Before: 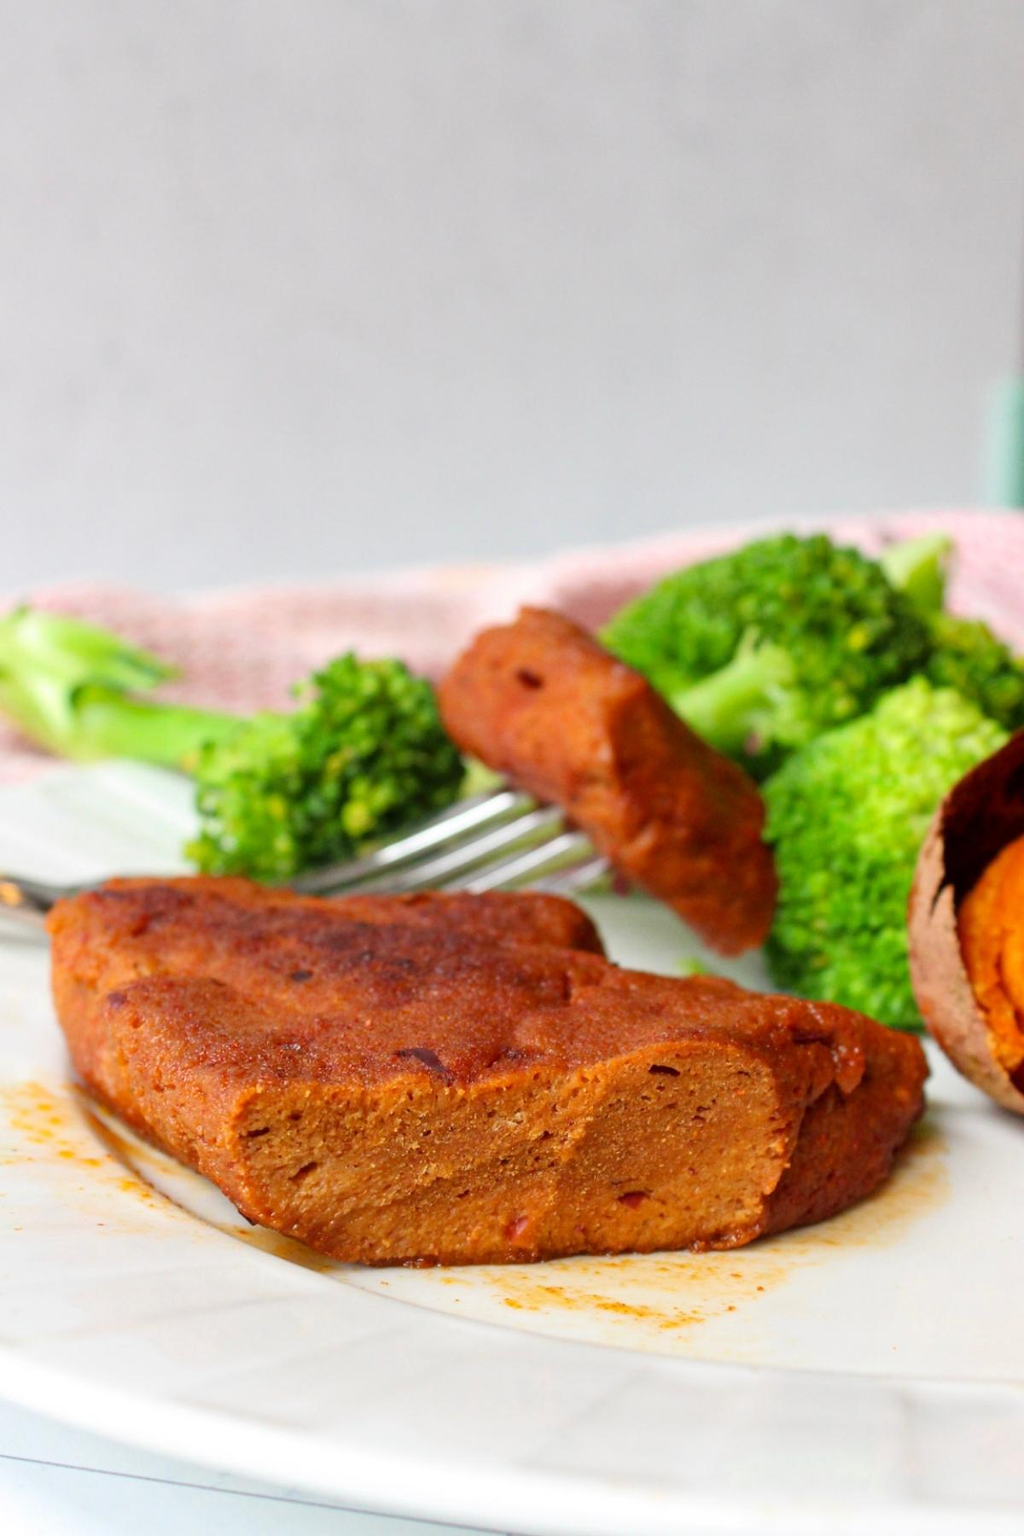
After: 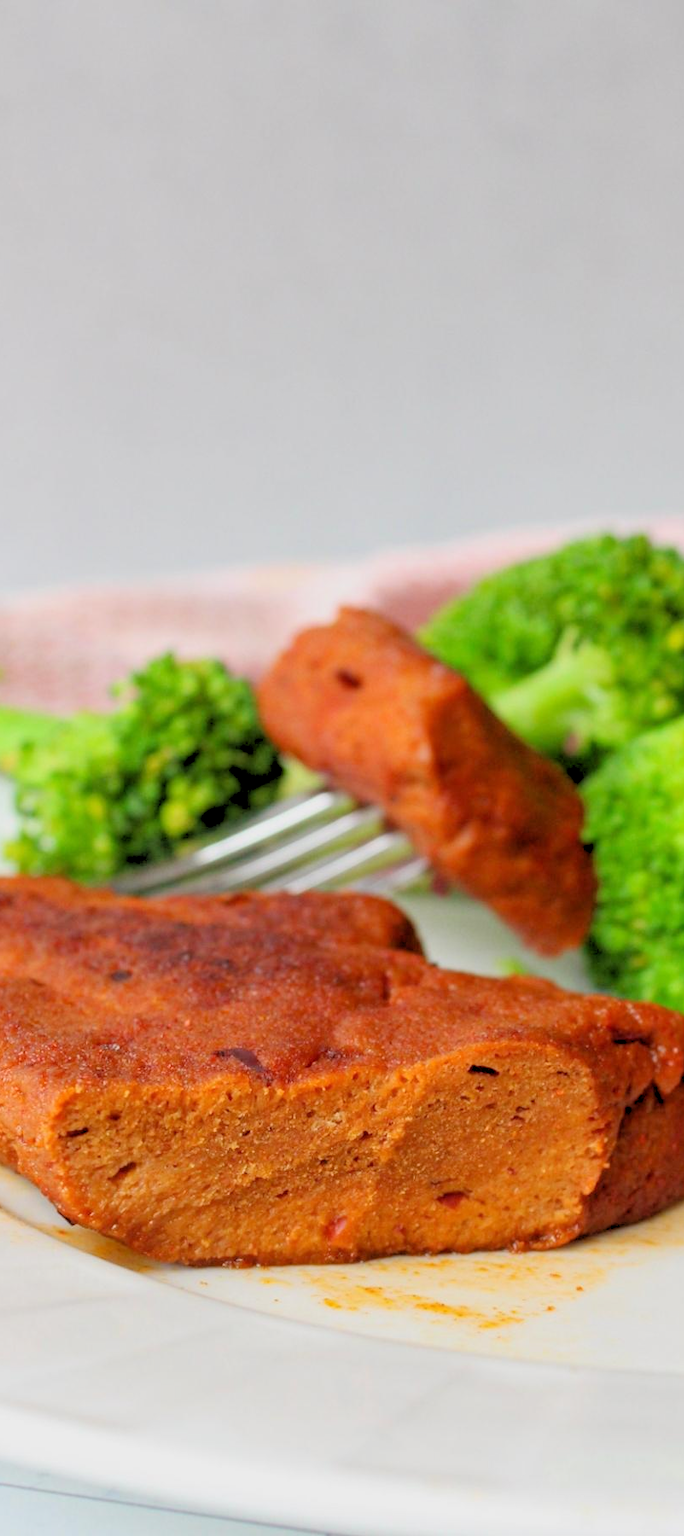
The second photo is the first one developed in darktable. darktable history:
crop and rotate: left 17.732%, right 15.423%
rgb levels: preserve colors sum RGB, levels [[0.038, 0.433, 0.934], [0, 0.5, 1], [0, 0.5, 1]]
